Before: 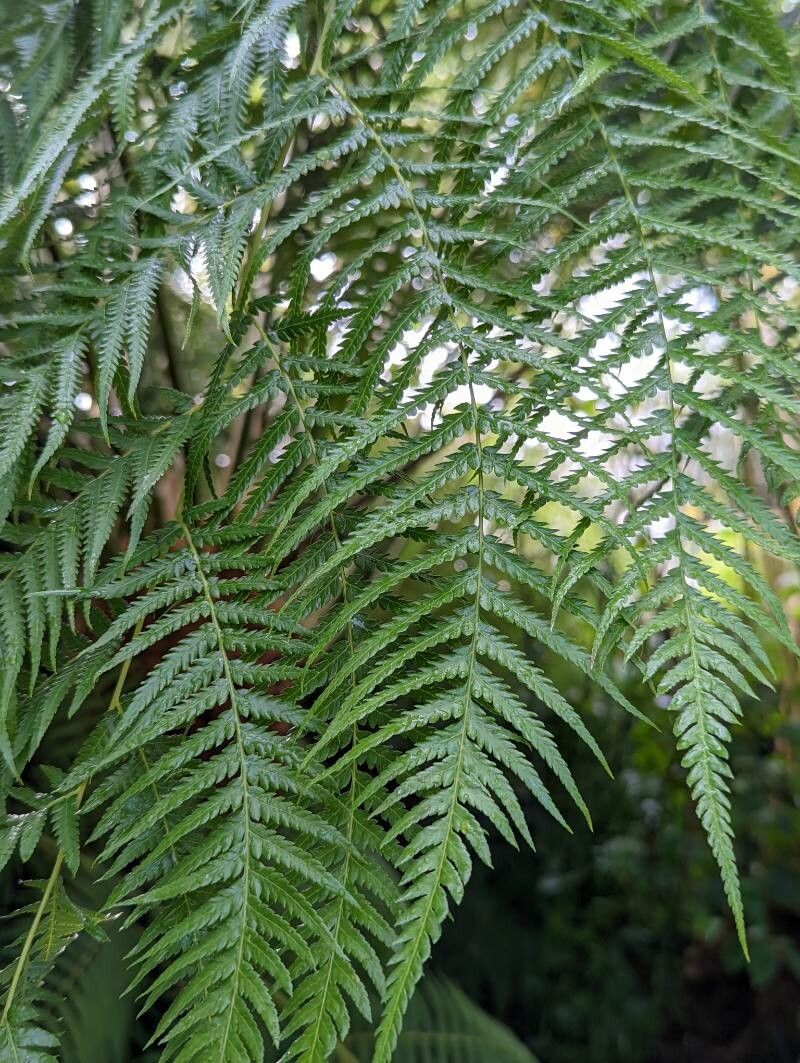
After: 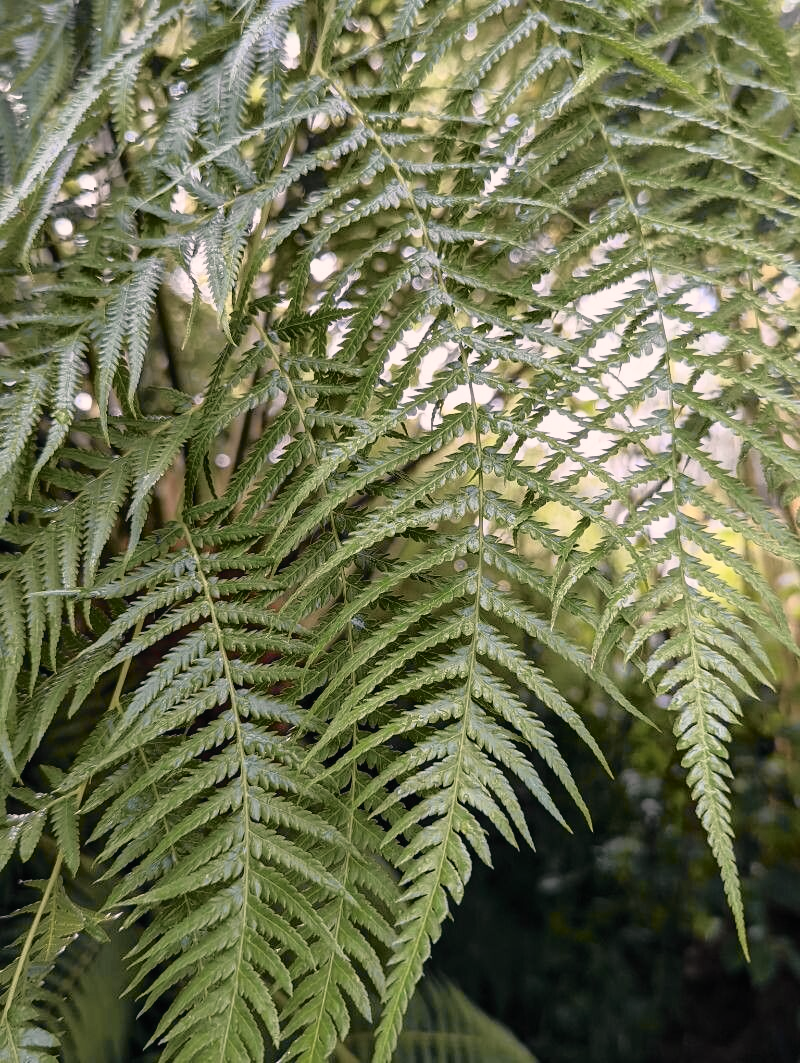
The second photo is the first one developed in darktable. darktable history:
tone curve: curves: ch0 [(0, 0.009) (0.105, 0.08) (0.195, 0.18) (0.283, 0.316) (0.384, 0.434) (0.485, 0.531) (0.638, 0.69) (0.81, 0.872) (1, 0.977)]; ch1 [(0, 0) (0.161, 0.092) (0.35, 0.33) (0.379, 0.401) (0.456, 0.469) (0.502, 0.5) (0.525, 0.514) (0.586, 0.617) (0.635, 0.655) (1, 1)]; ch2 [(0, 0) (0.371, 0.362) (0.437, 0.437) (0.48, 0.49) (0.53, 0.515) (0.56, 0.571) (0.622, 0.606) (1, 1)], color space Lab, independent channels, preserve colors none
color correction: highlights a* 7.34, highlights b* 4.37
